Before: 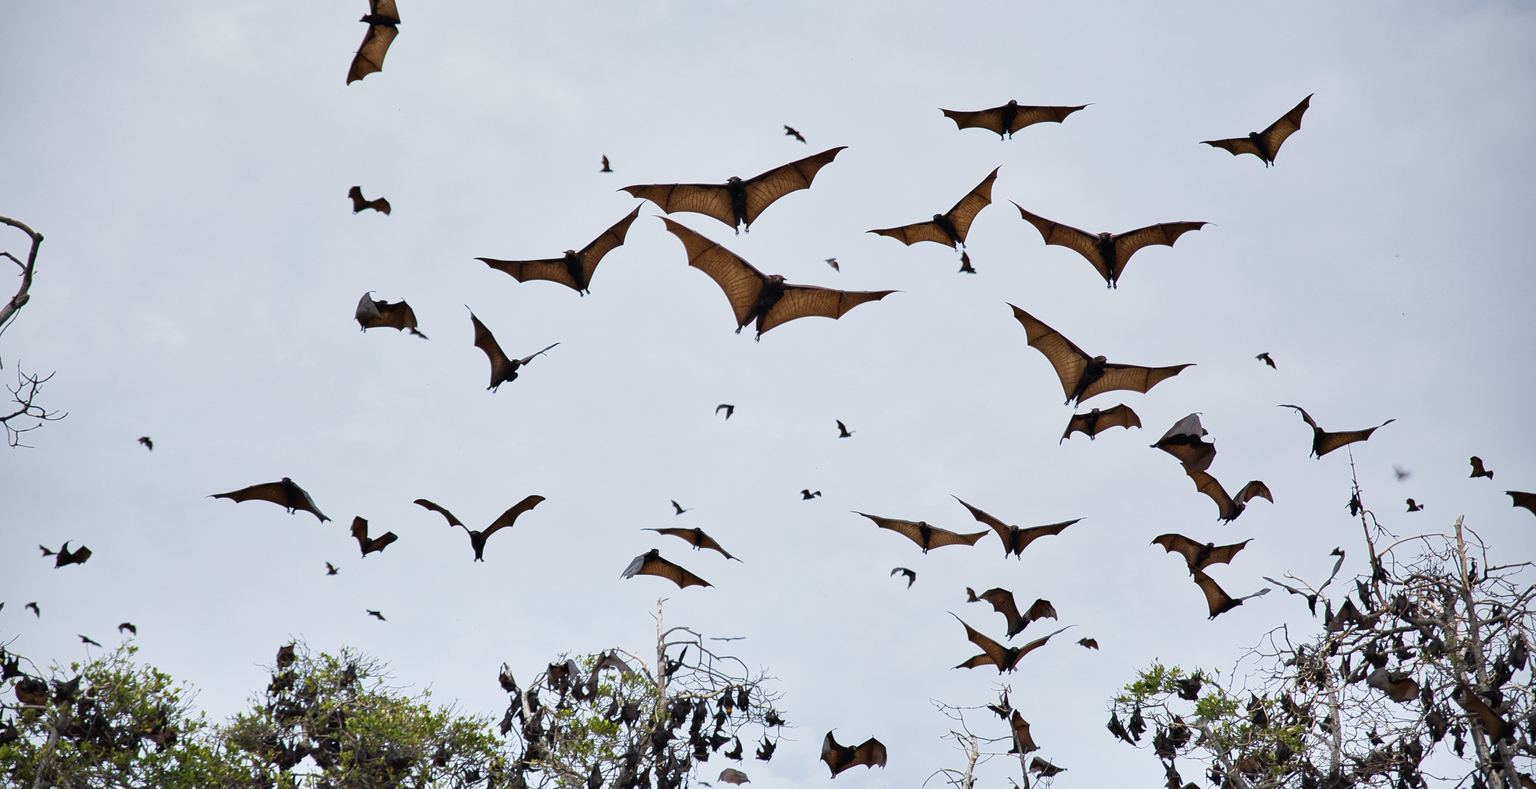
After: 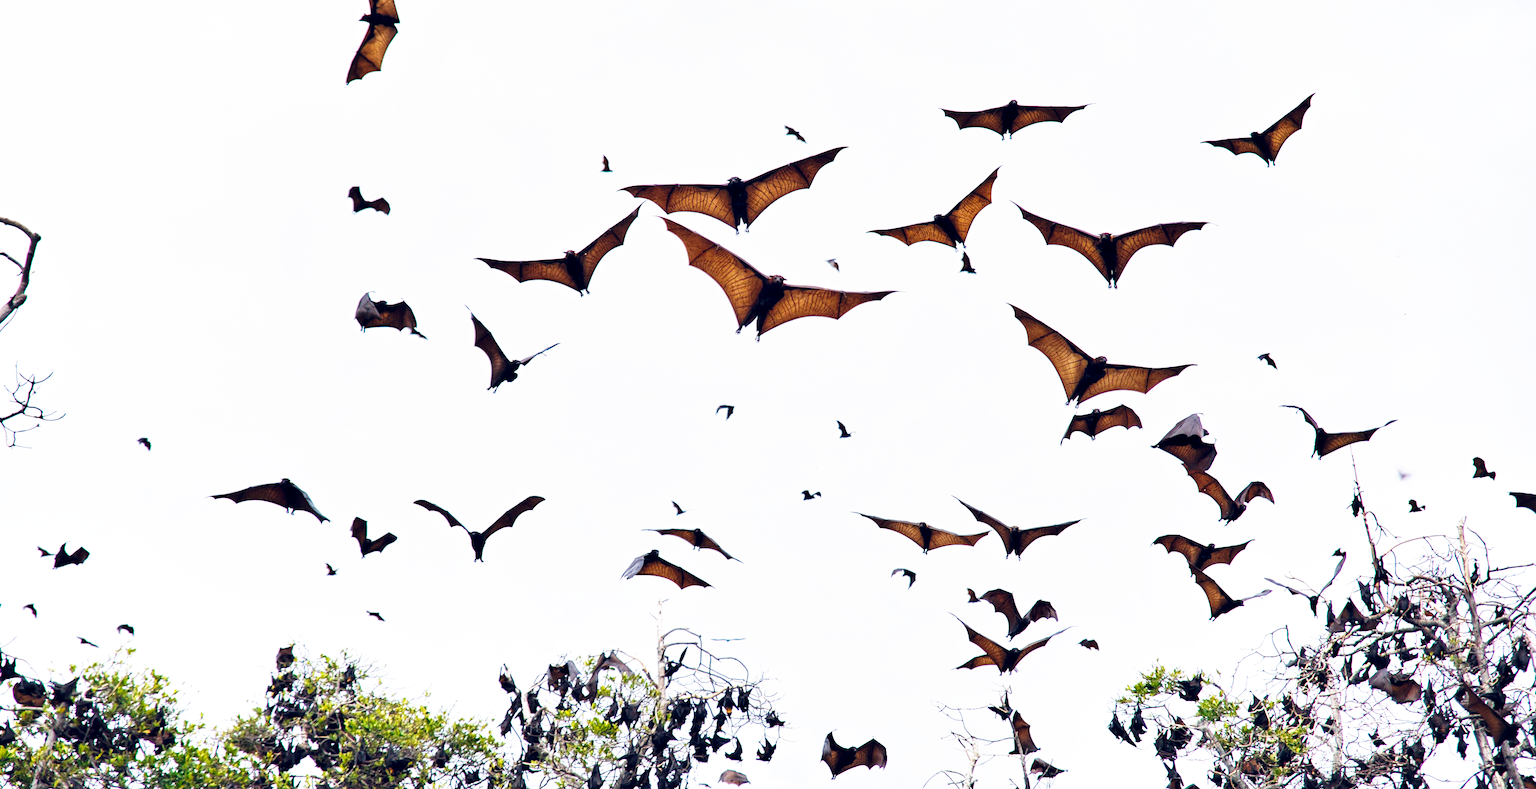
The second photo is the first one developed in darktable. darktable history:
base curve: curves: ch0 [(0, 0) (0.007, 0.004) (0.027, 0.03) (0.046, 0.07) (0.207, 0.54) (0.442, 0.872) (0.673, 0.972) (1, 1)], preserve colors none
local contrast: highlights 100%, shadows 100%, detail 120%, midtone range 0.2
color balance rgb: shadows lift › hue 87.51°, highlights gain › chroma 1.35%, highlights gain › hue 55.1°, global offset › chroma 0.13%, global offset › hue 253.66°, perceptual saturation grading › global saturation 16.38%
lens correction: scale 1, crop 1, focal 35, aperture 2.5, distance 1000, camera "Canon EOS 5D Mark III", lens "Sigma 35mm f/1.4 DG HSM"
